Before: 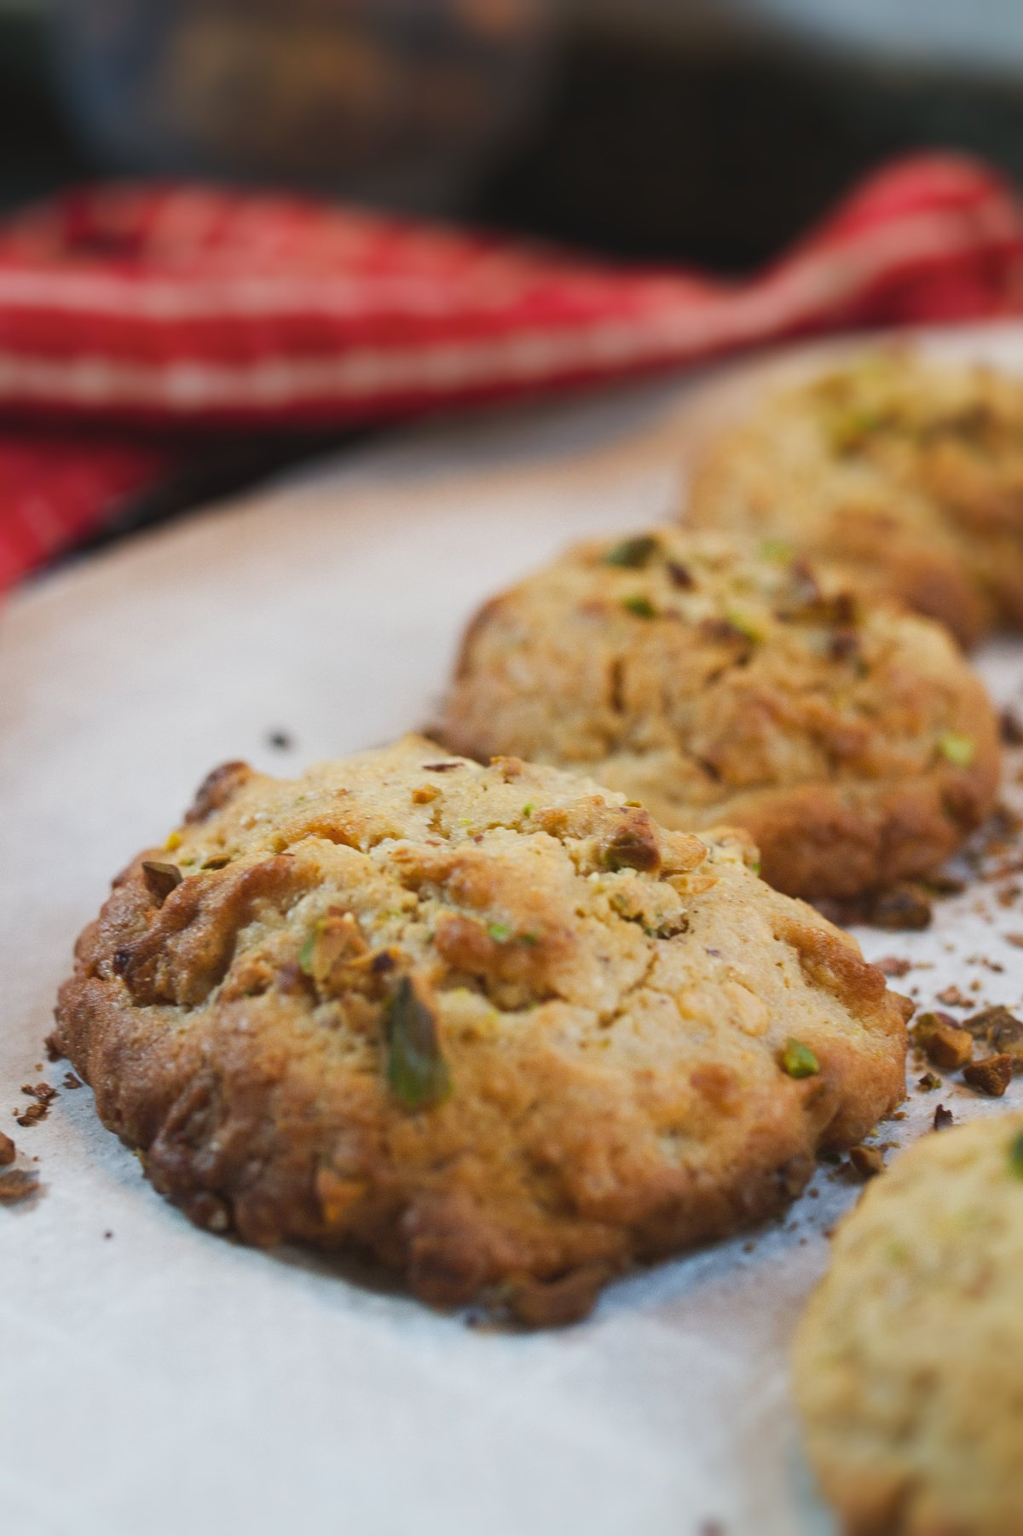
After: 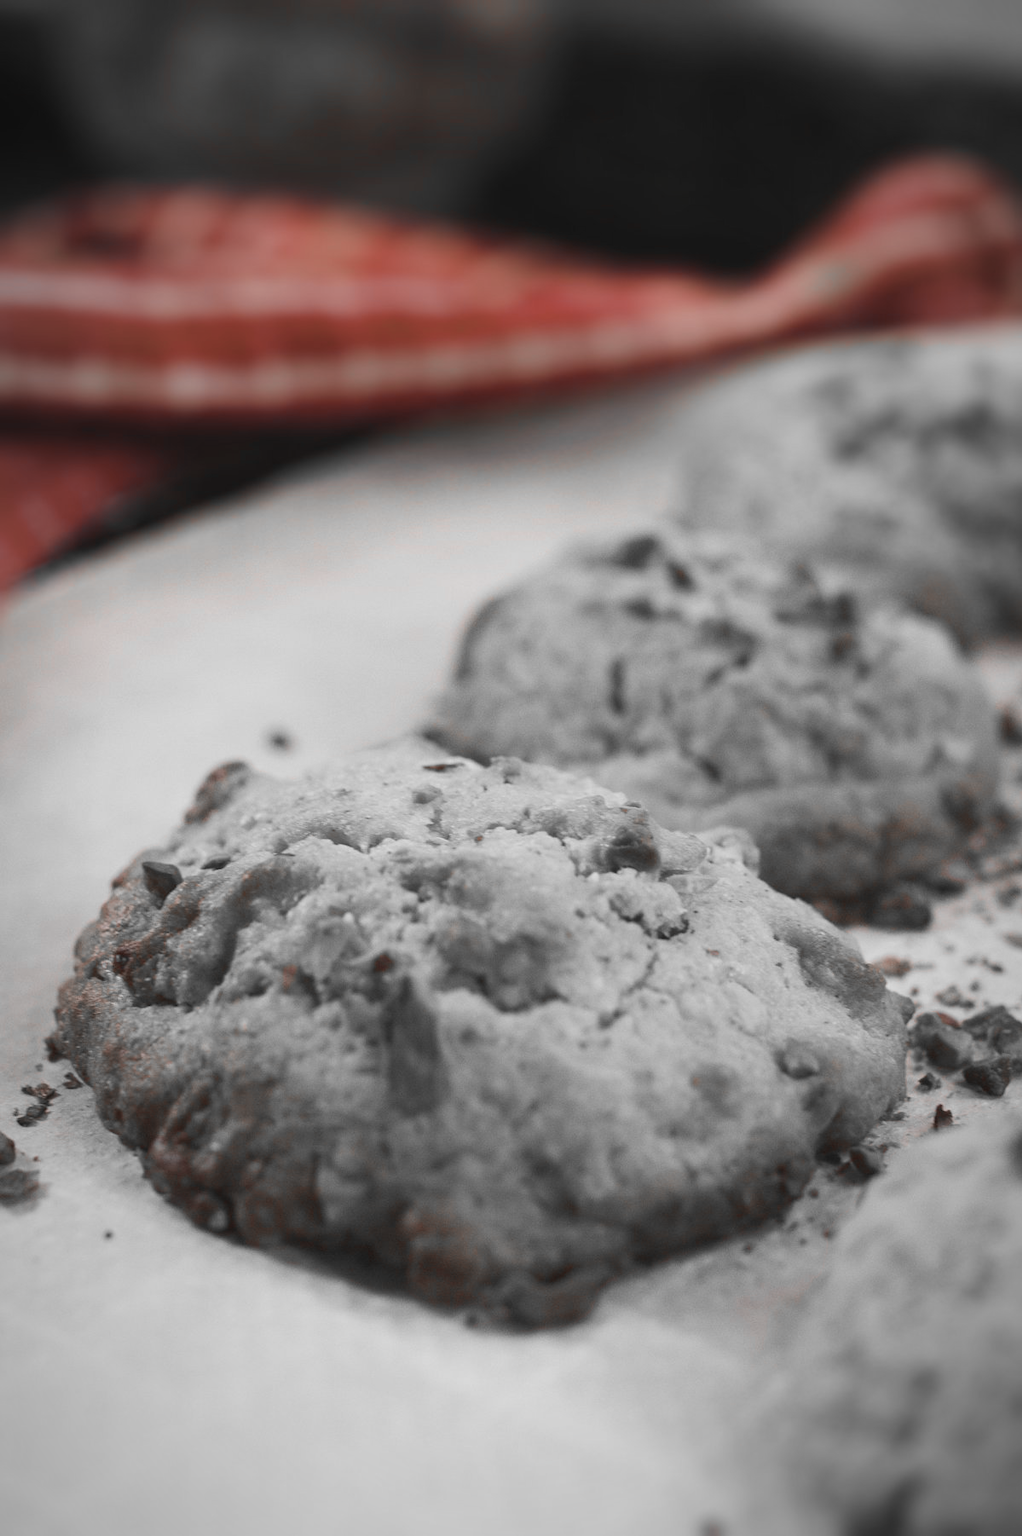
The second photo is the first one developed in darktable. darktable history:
color balance rgb: perceptual saturation grading › global saturation 20%, global vibrance 20%
color zones: curves: ch1 [(0, 0.006) (0.094, 0.285) (0.171, 0.001) (0.429, 0.001) (0.571, 0.003) (0.714, 0.004) (0.857, 0.004) (1, 0.006)]
vignetting: fall-off radius 70%, automatic ratio true
